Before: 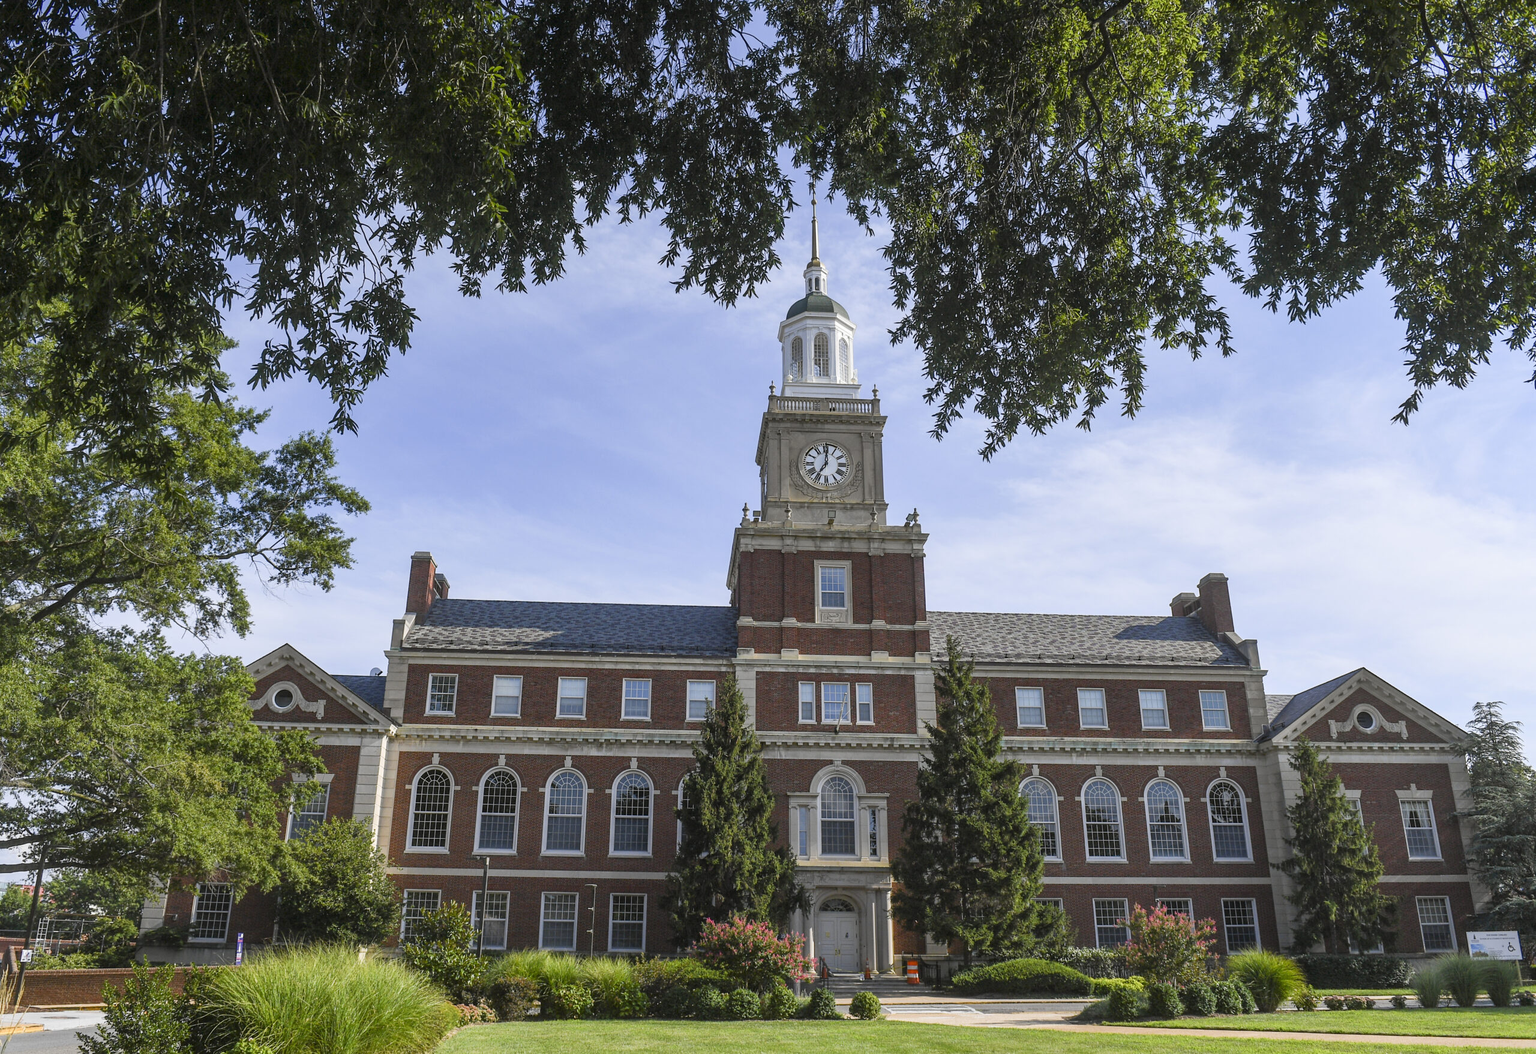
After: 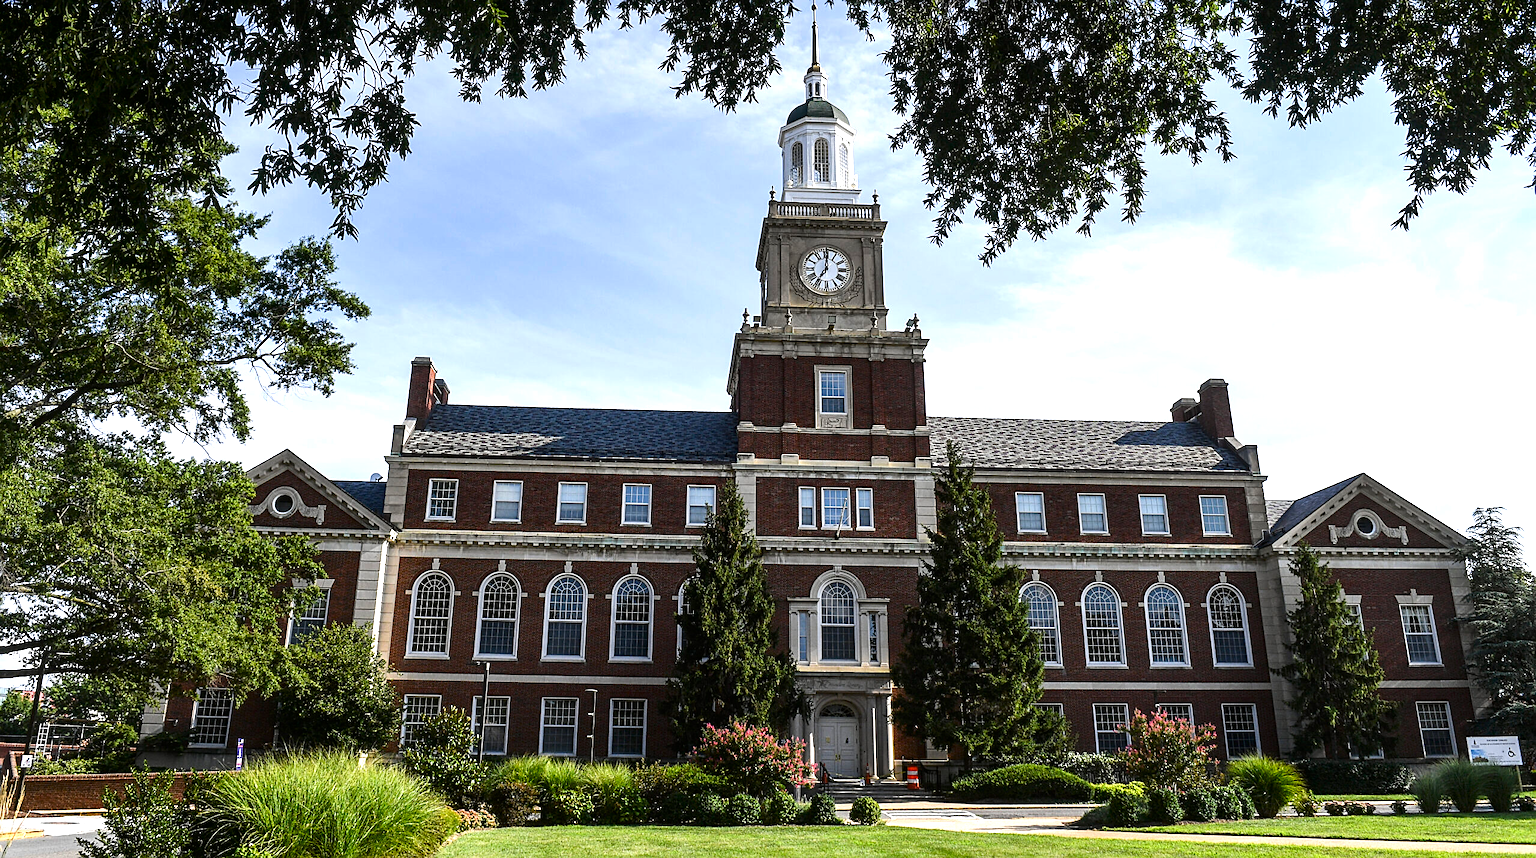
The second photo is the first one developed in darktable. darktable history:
sharpen: on, module defaults
contrast brightness saturation: contrast 0.07, brightness -0.13, saturation 0.06
crop and rotate: top 18.507%
tone equalizer: -8 EV -0.75 EV, -7 EV -0.7 EV, -6 EV -0.6 EV, -5 EV -0.4 EV, -3 EV 0.4 EV, -2 EV 0.6 EV, -1 EV 0.7 EV, +0 EV 0.75 EV, edges refinement/feathering 500, mask exposure compensation -1.57 EV, preserve details no
